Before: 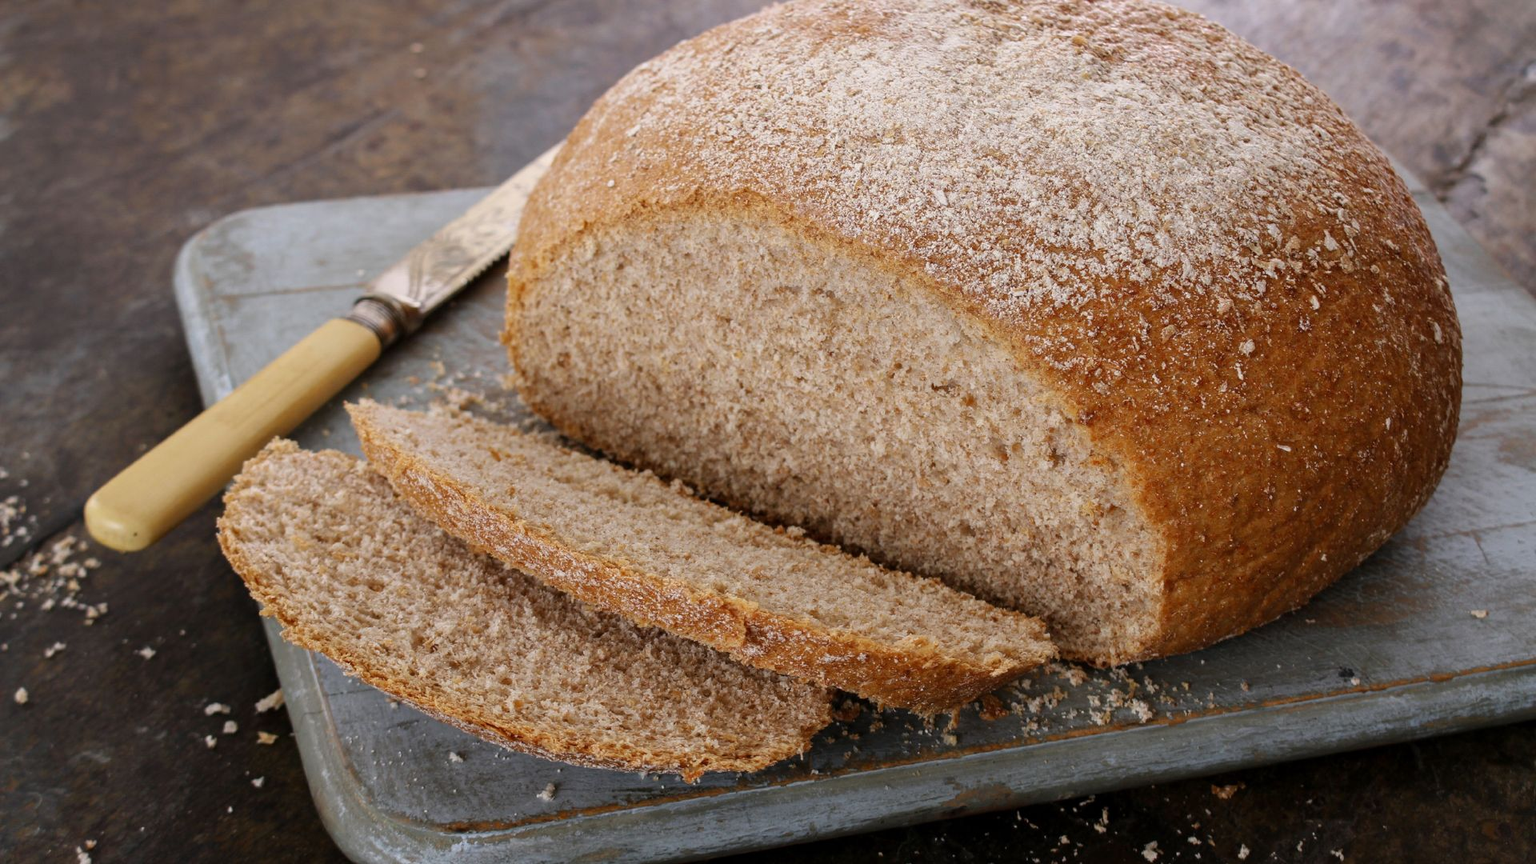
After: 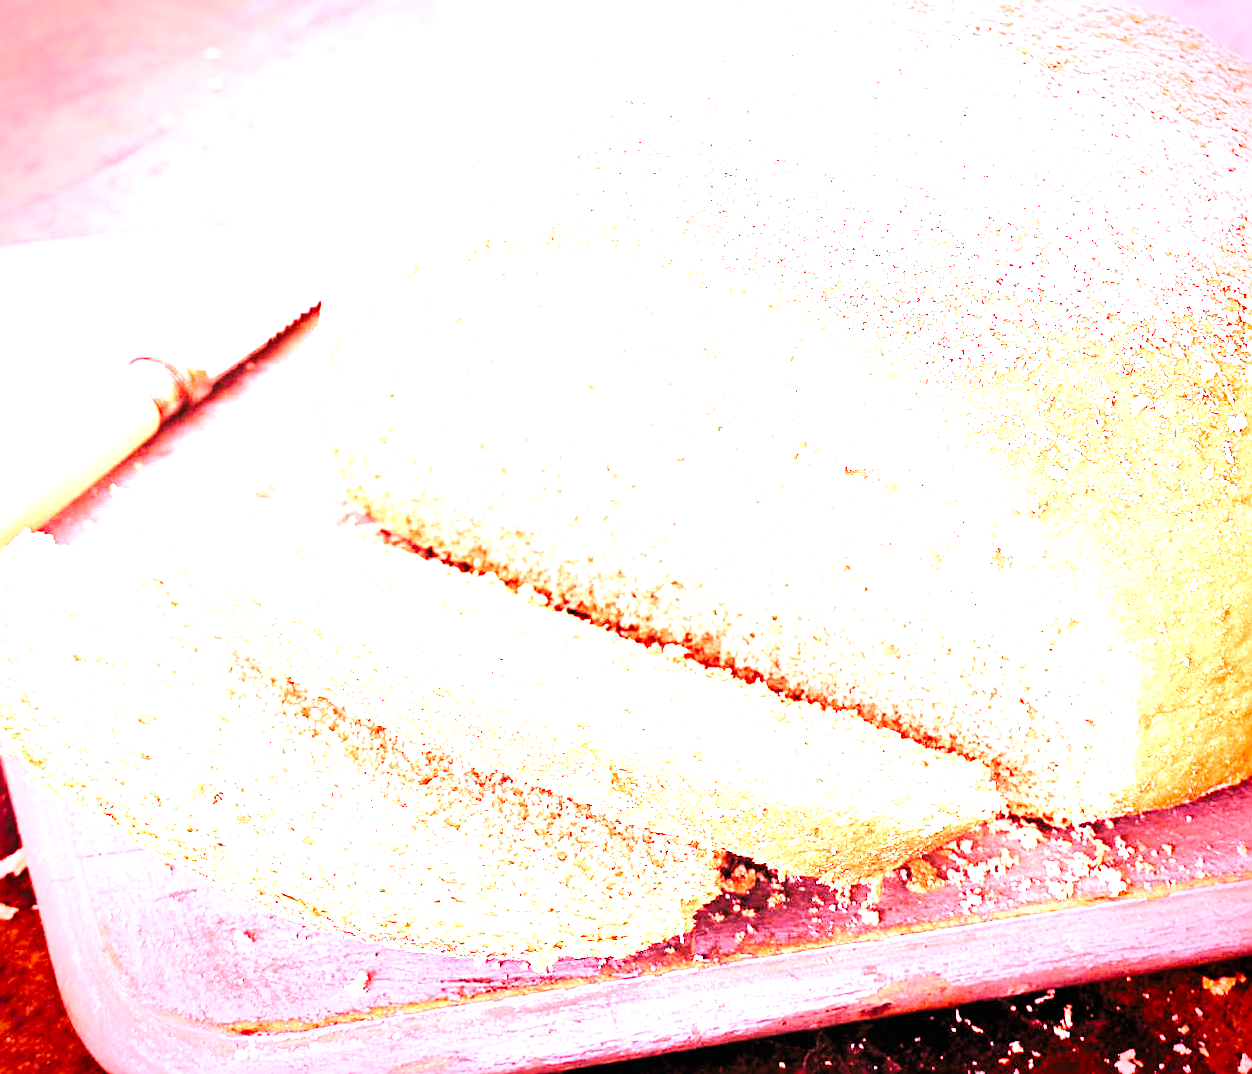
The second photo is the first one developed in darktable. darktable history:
exposure: black level correction 0.001, exposure 1.116 EV, compensate highlight preservation false
vignetting: fall-off start 88.53%, fall-off radius 44.2%, saturation 0.376, width/height ratio 1.161
rotate and perspective: rotation 0.226°, lens shift (vertical) -0.042, crop left 0.023, crop right 0.982, crop top 0.006, crop bottom 0.994
crop and rotate: left 15.754%, right 17.579%
base curve: curves: ch0 [(0, 0.007) (0.028, 0.063) (0.121, 0.311) (0.46, 0.743) (0.859, 0.957) (1, 1)], preserve colors none
white balance: red 4.26, blue 1.802
levels: levels [0.052, 0.496, 0.908]
sharpen: on, module defaults
